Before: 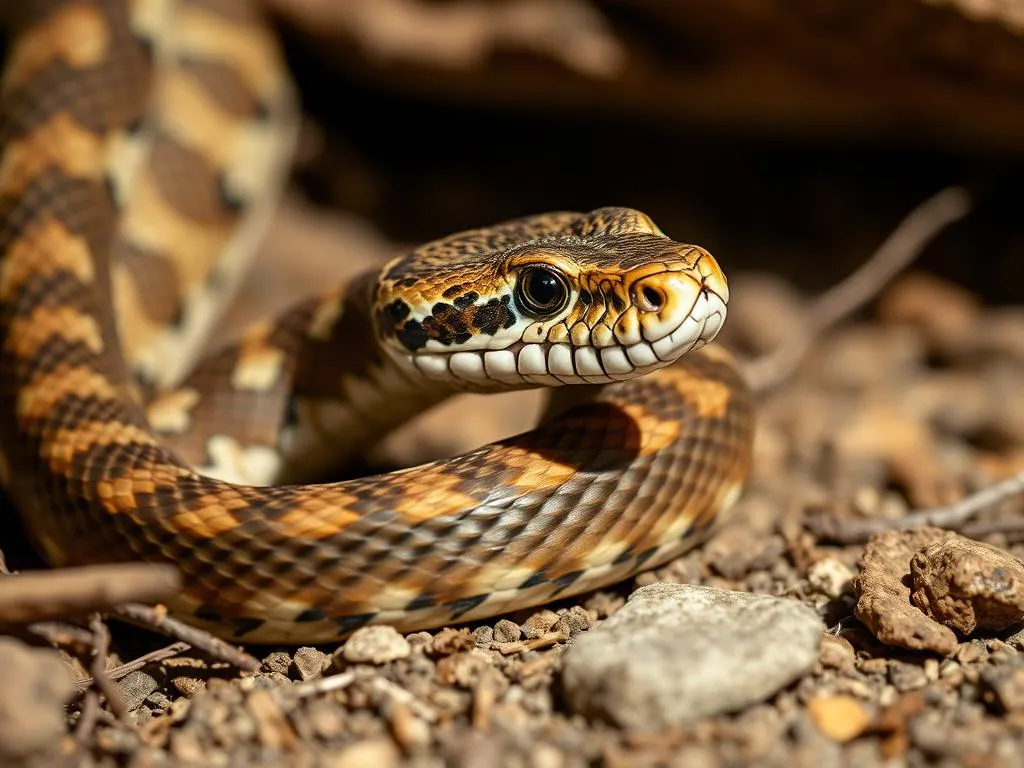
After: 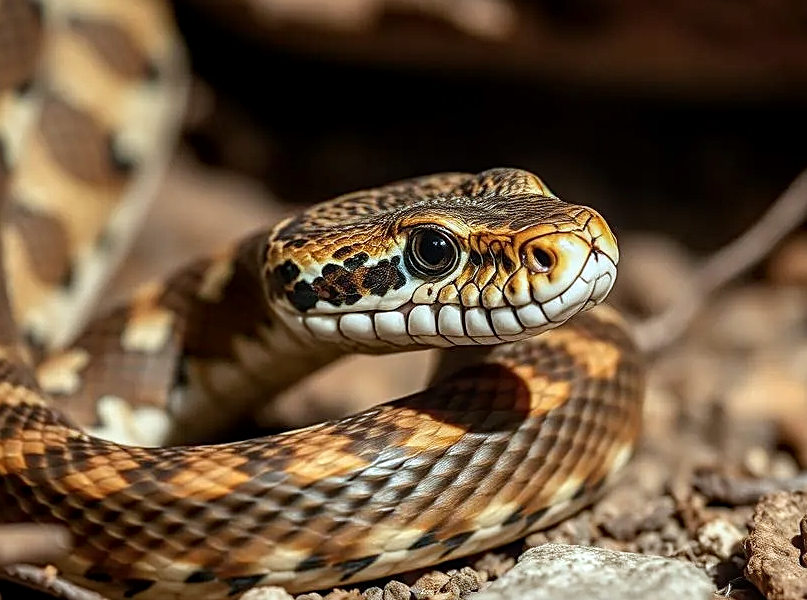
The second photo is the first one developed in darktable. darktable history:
sharpen: on, module defaults
crop and rotate: left 10.77%, top 5.1%, right 10.41%, bottom 16.76%
color correction: highlights a* -4.18, highlights b* -10.81
local contrast: on, module defaults
